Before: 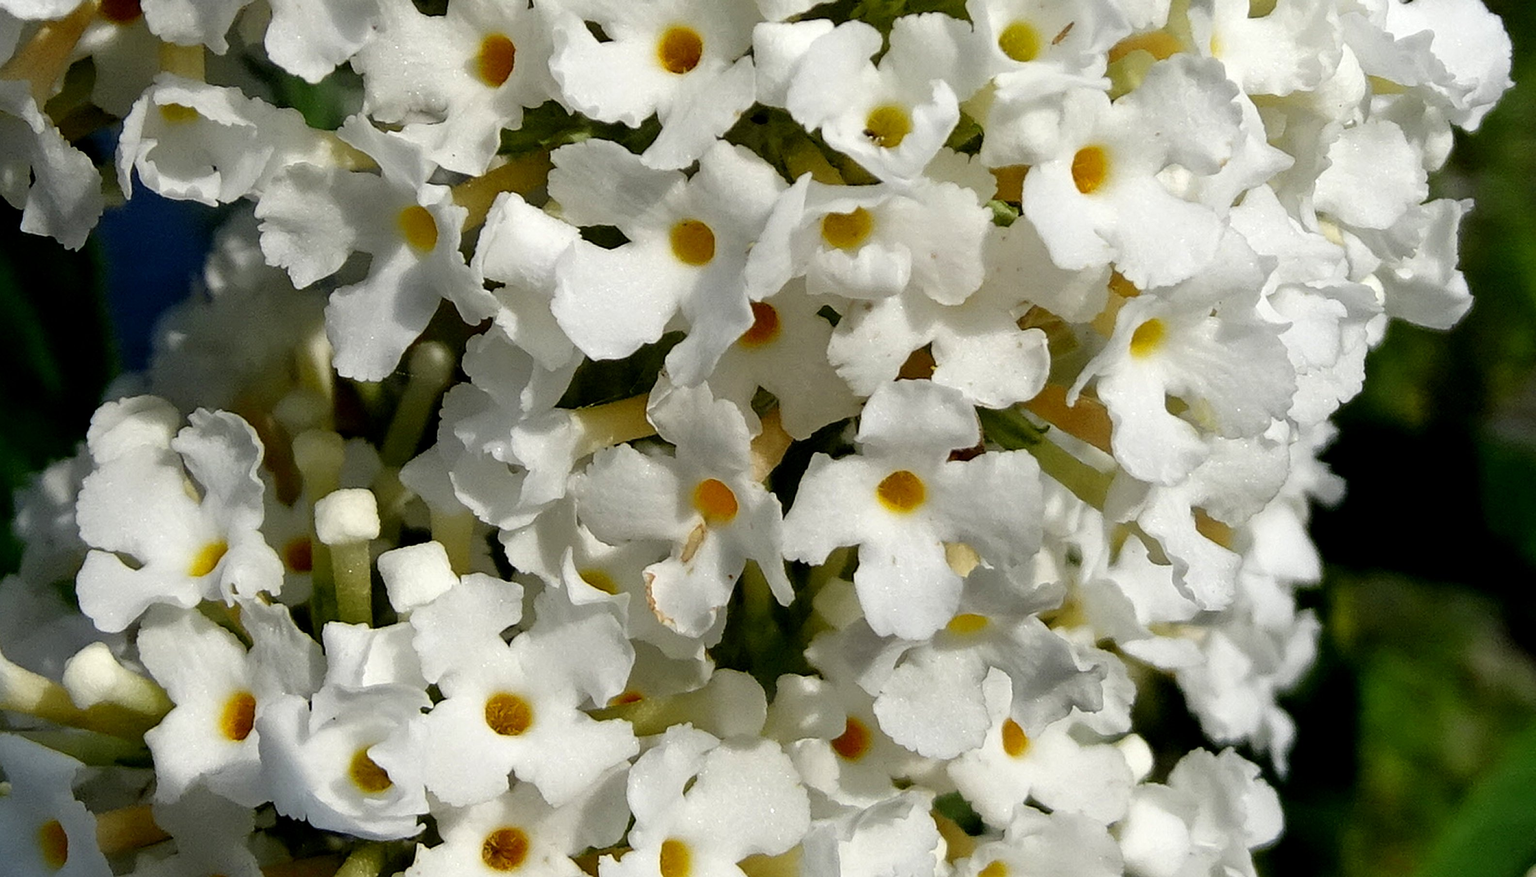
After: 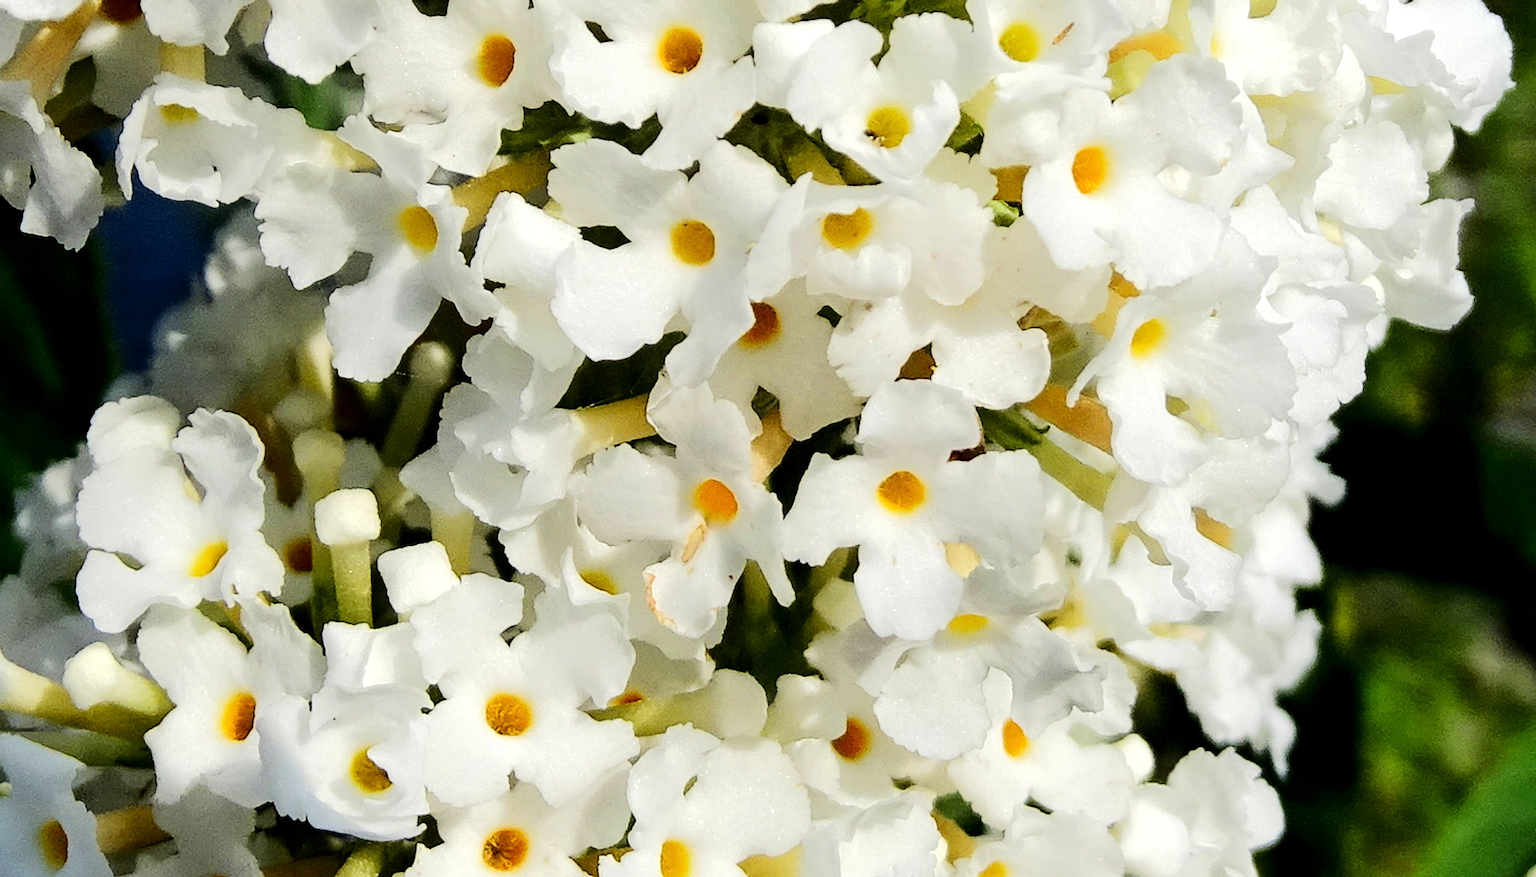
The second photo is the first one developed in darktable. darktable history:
tone equalizer: -7 EV 0.141 EV, -6 EV 0.616 EV, -5 EV 1.15 EV, -4 EV 1.36 EV, -3 EV 1.18 EV, -2 EV 0.6 EV, -1 EV 0.163 EV, edges refinement/feathering 500, mask exposure compensation -1.57 EV, preserve details no
